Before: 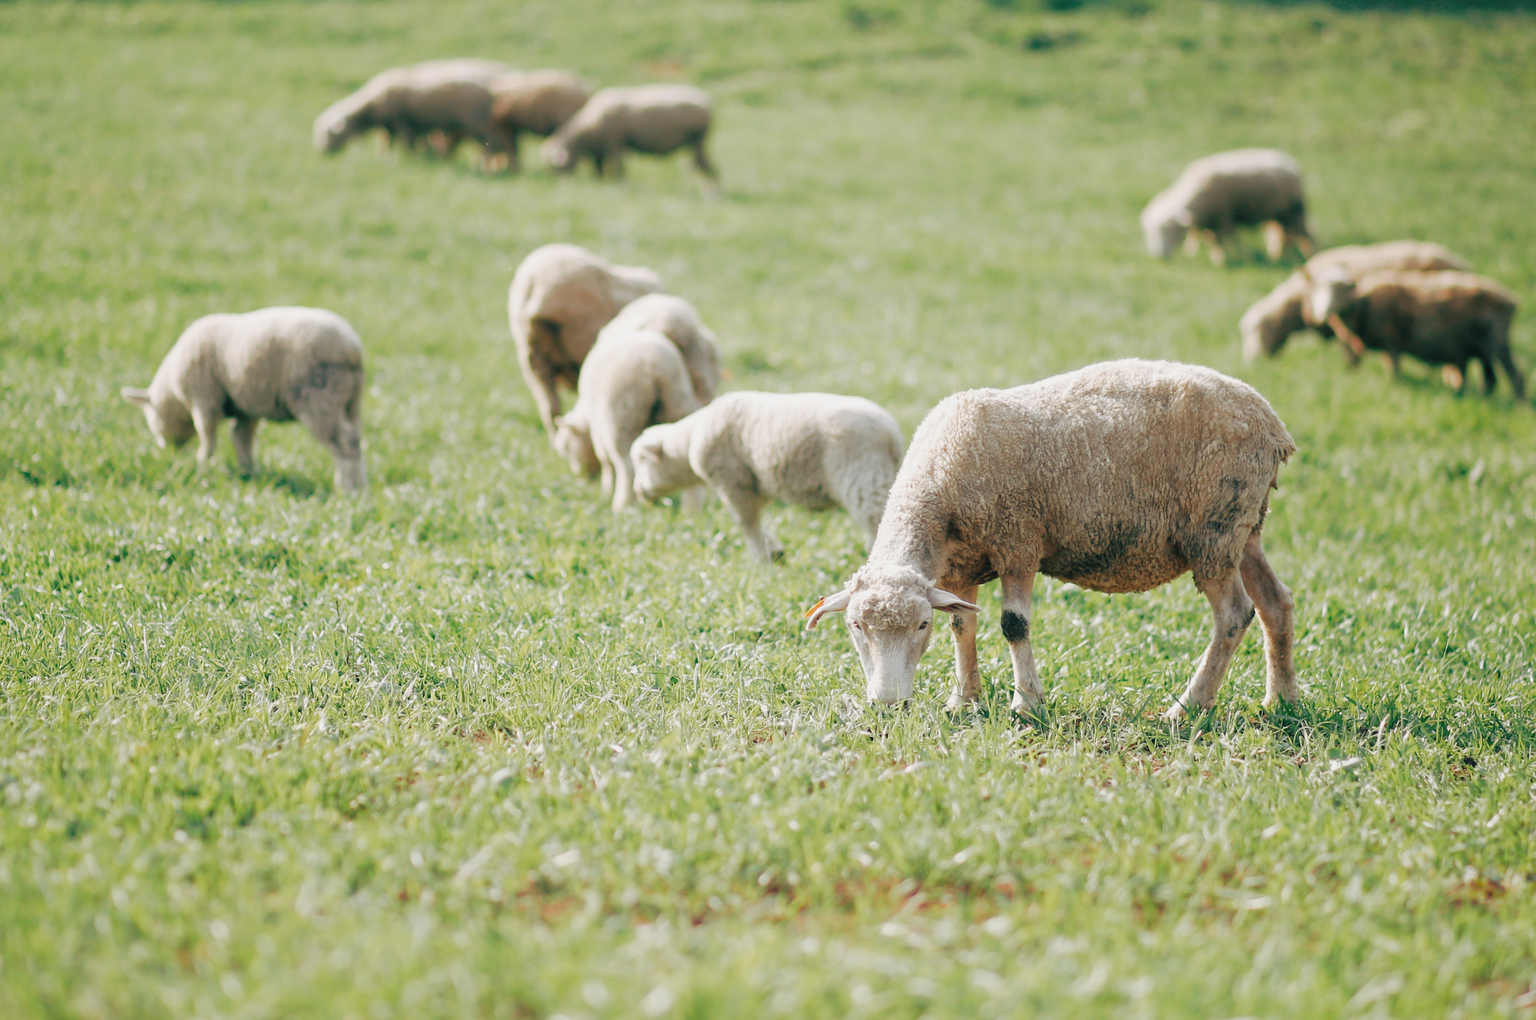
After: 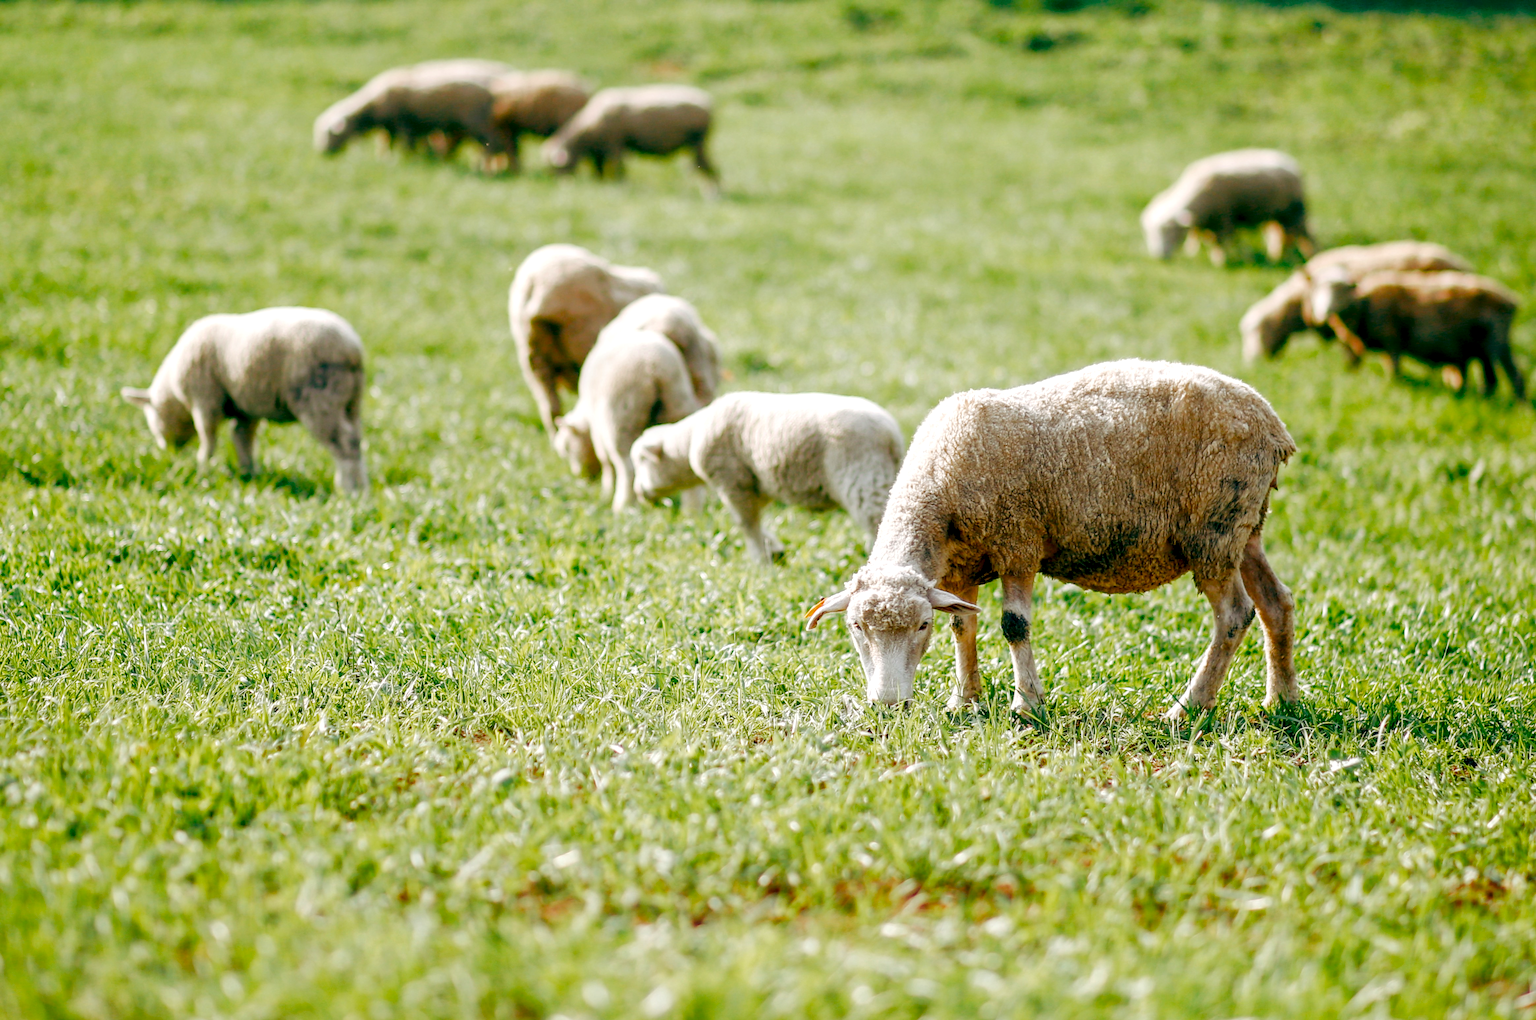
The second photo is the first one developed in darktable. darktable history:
local contrast: highlights 60%, shadows 60%, detail 160%
color balance rgb: linear chroma grading › global chroma 18.9%, perceptual saturation grading › global saturation 20%, perceptual saturation grading › highlights -25%, perceptual saturation grading › shadows 50%, global vibrance 18.93%
